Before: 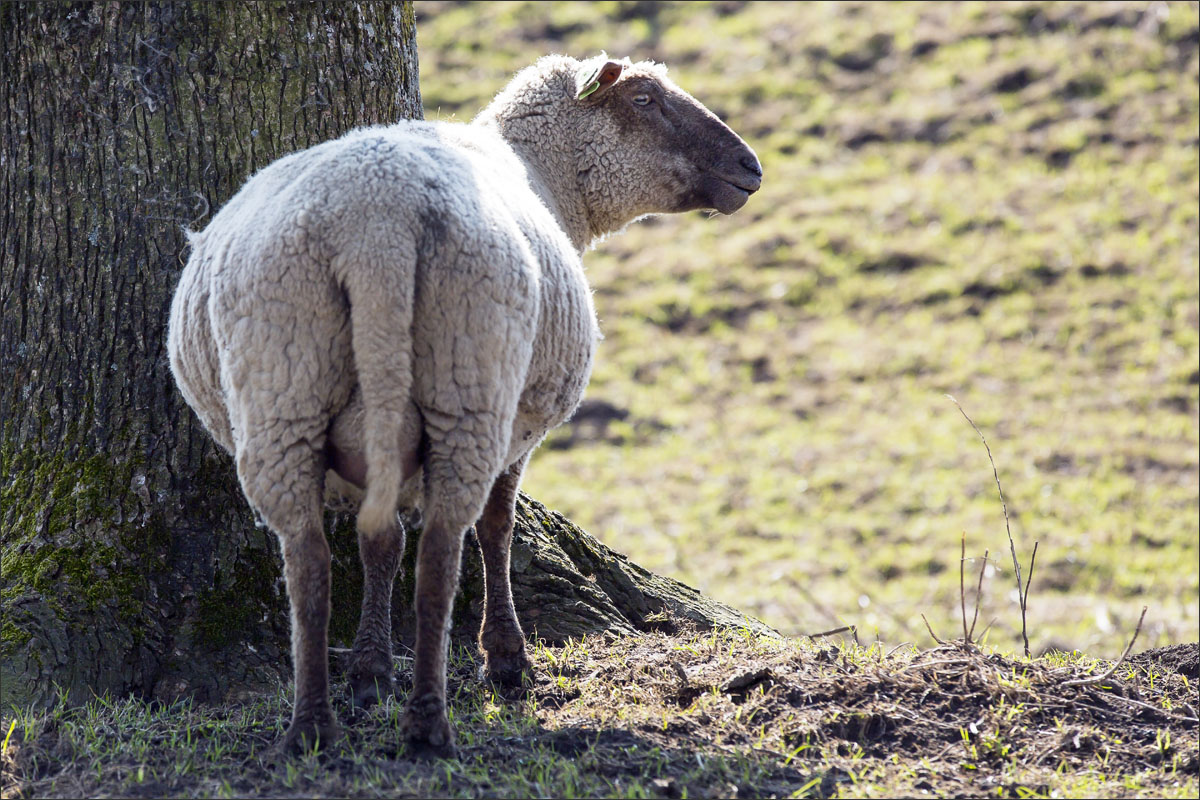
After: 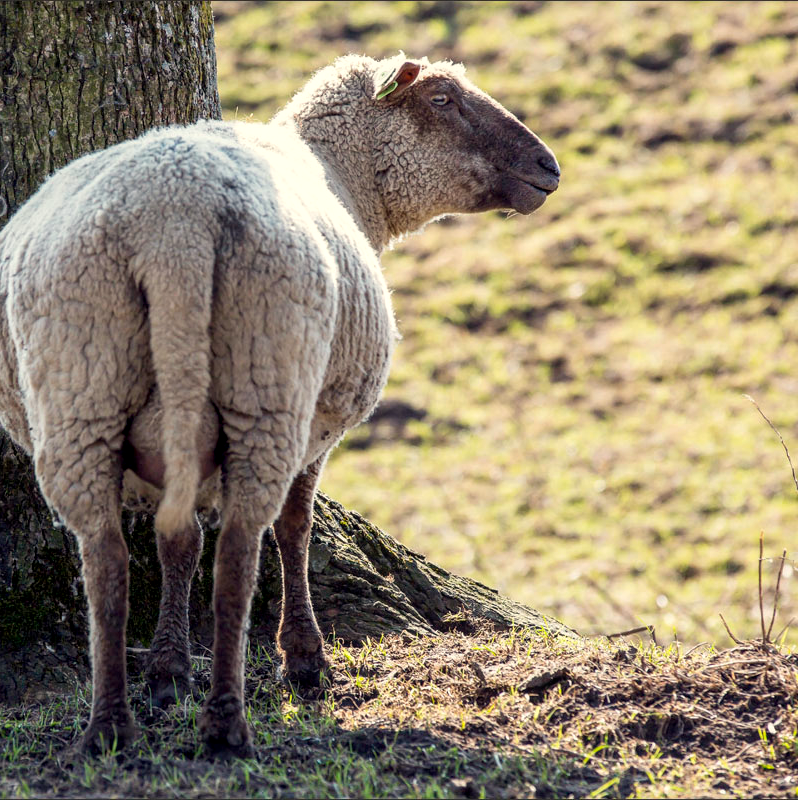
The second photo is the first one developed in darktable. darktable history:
local contrast: on, module defaults
crop: left 16.899%, right 16.556%
white balance: red 1.029, blue 0.92
